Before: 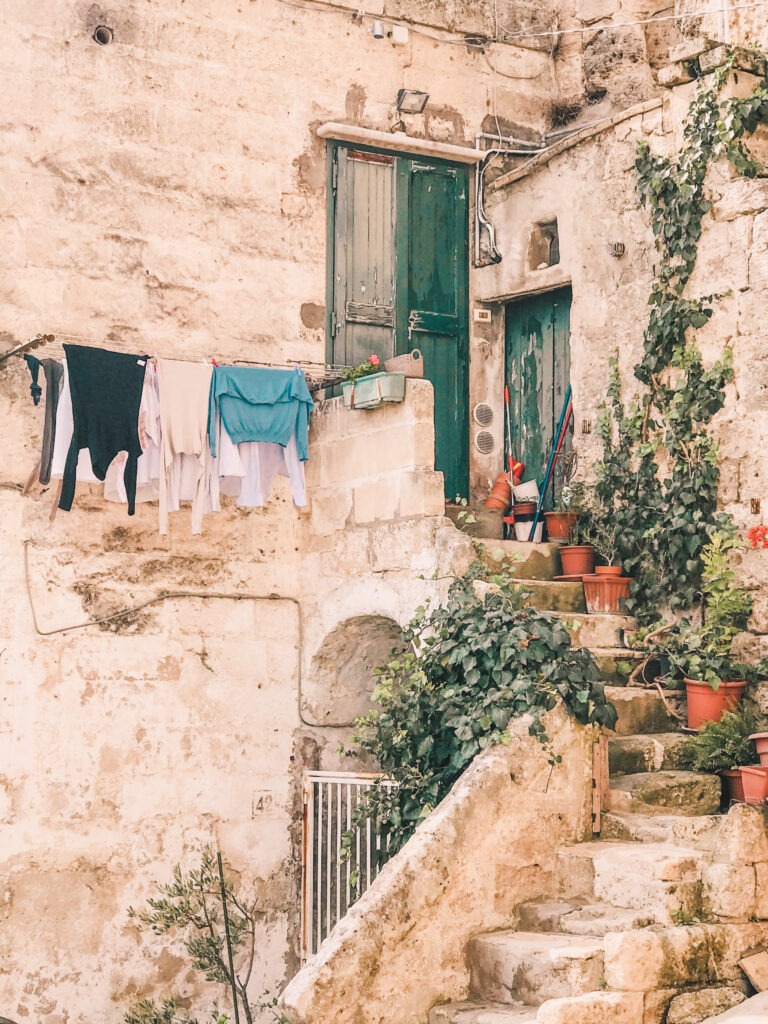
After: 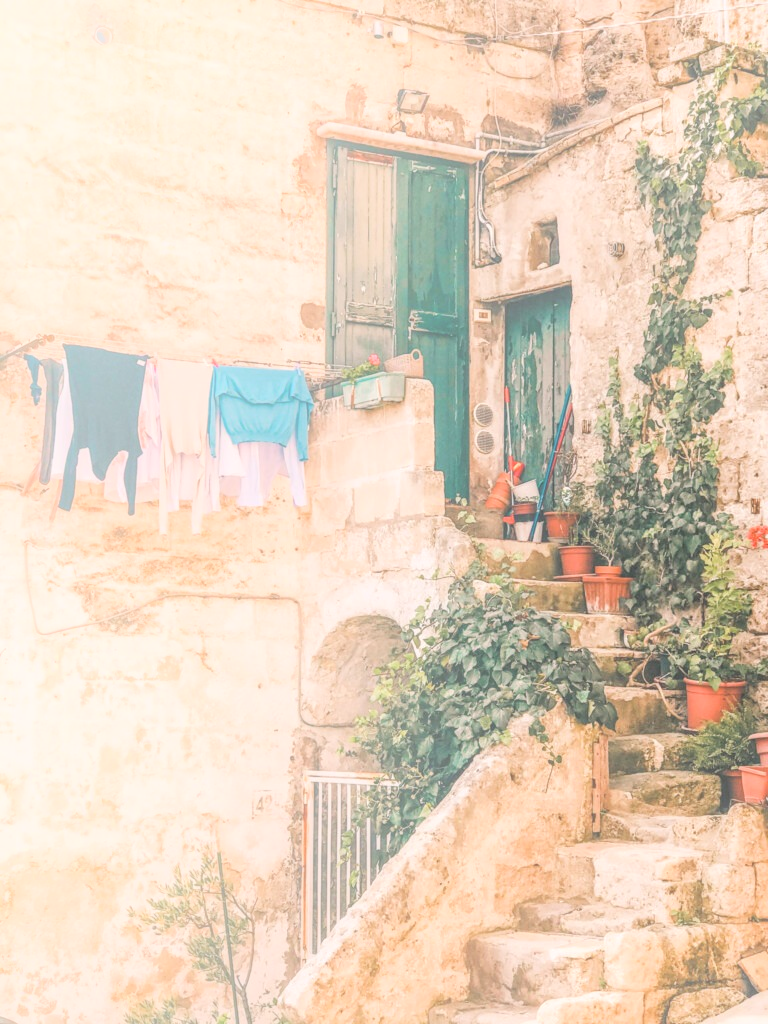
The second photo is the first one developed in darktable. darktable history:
local contrast: on, module defaults
bloom: size 38%, threshold 95%, strength 30%
contrast brightness saturation: saturation -0.05
